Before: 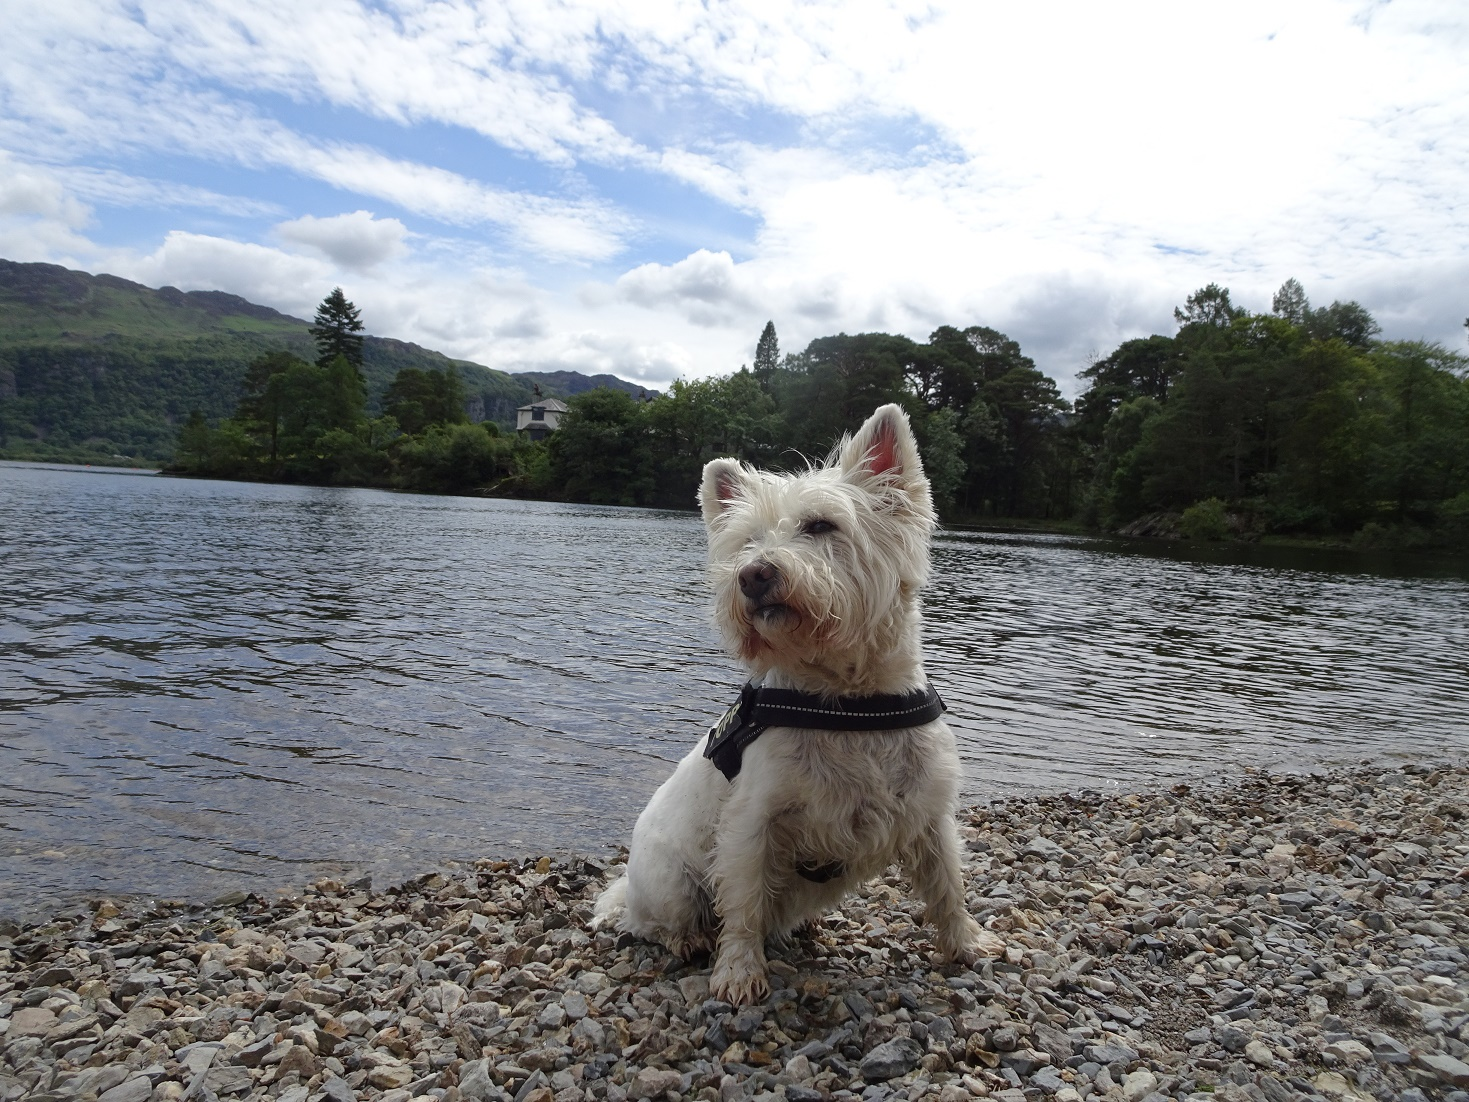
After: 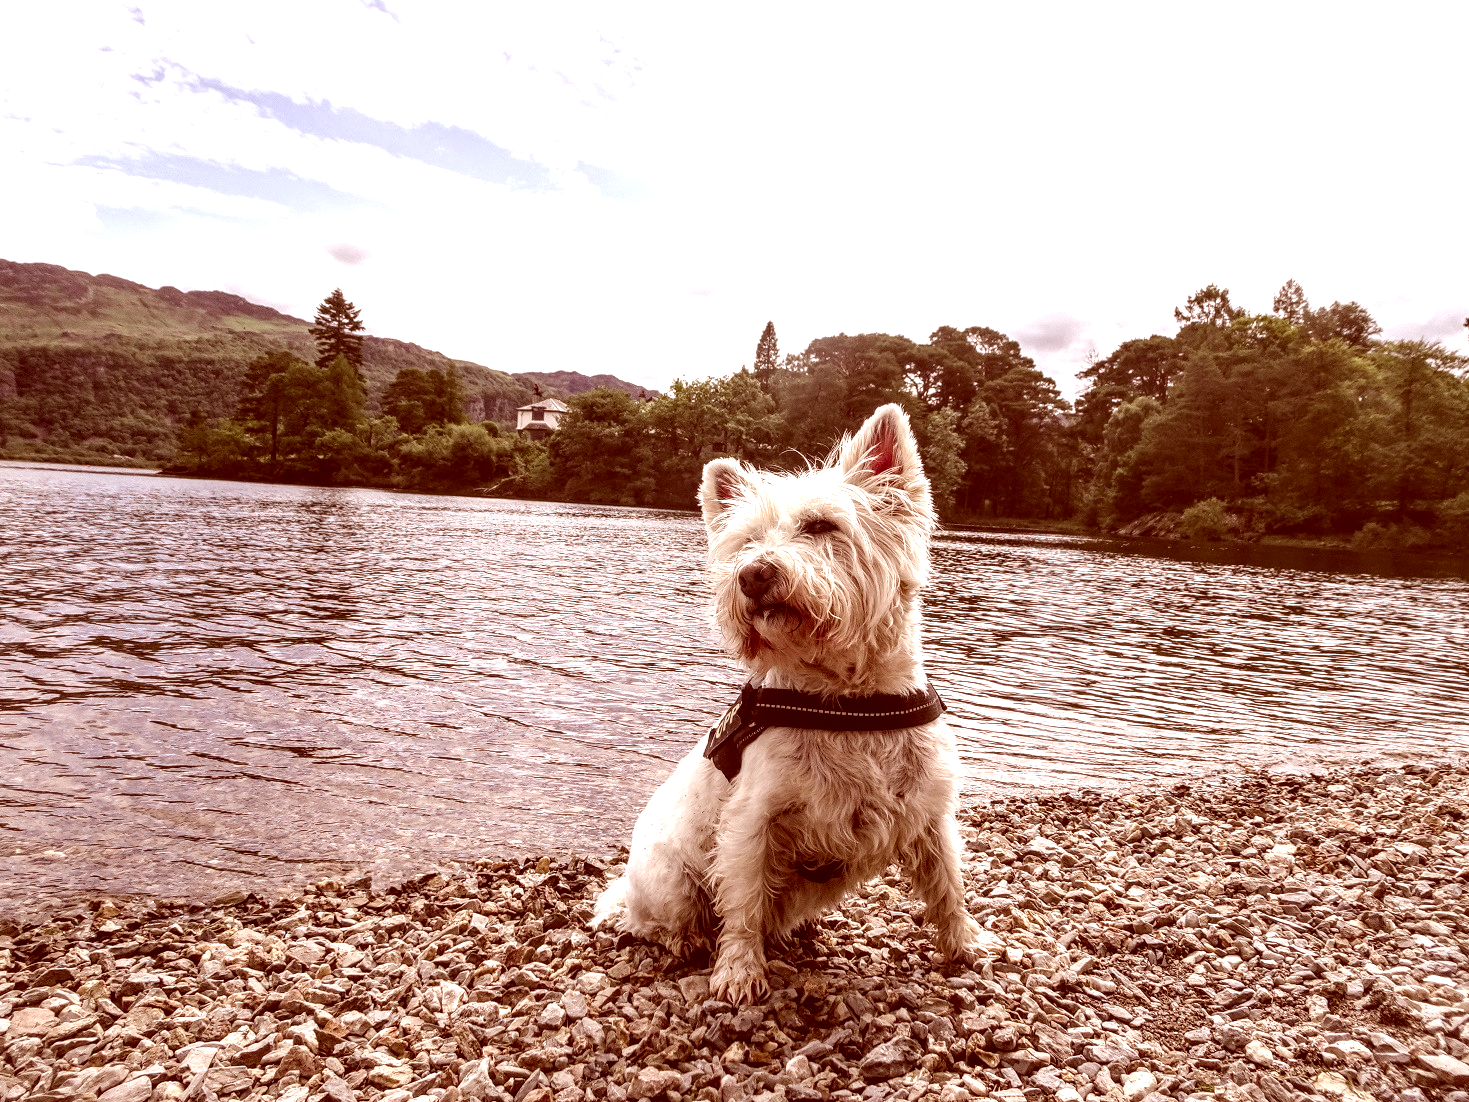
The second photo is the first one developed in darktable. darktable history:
local contrast: highlights 19%, detail 186%
color correction: highlights a* 9.03, highlights b* 8.71, shadows a* 40, shadows b* 40, saturation 0.8
exposure: black level correction -0.005, exposure 1 EV, compensate highlight preservation false
tone equalizer: on, module defaults
